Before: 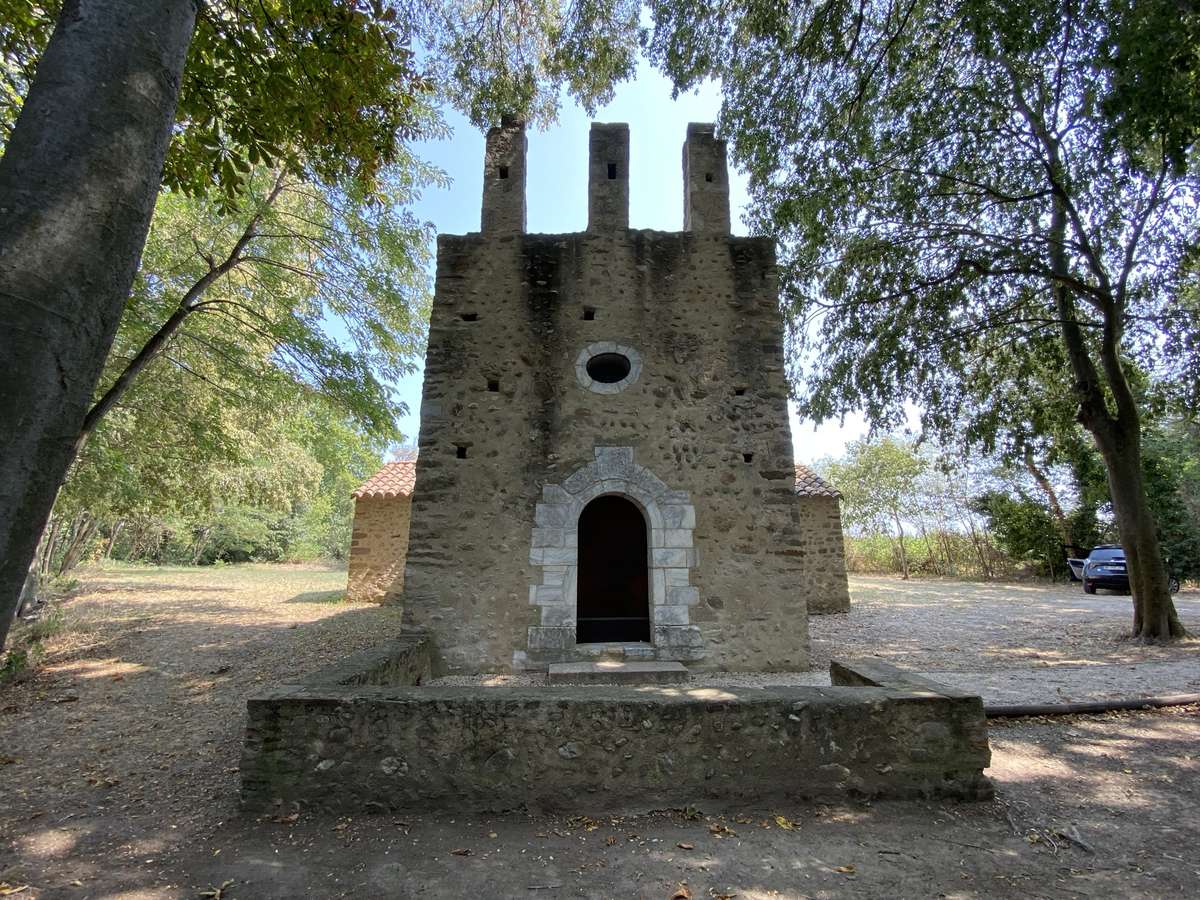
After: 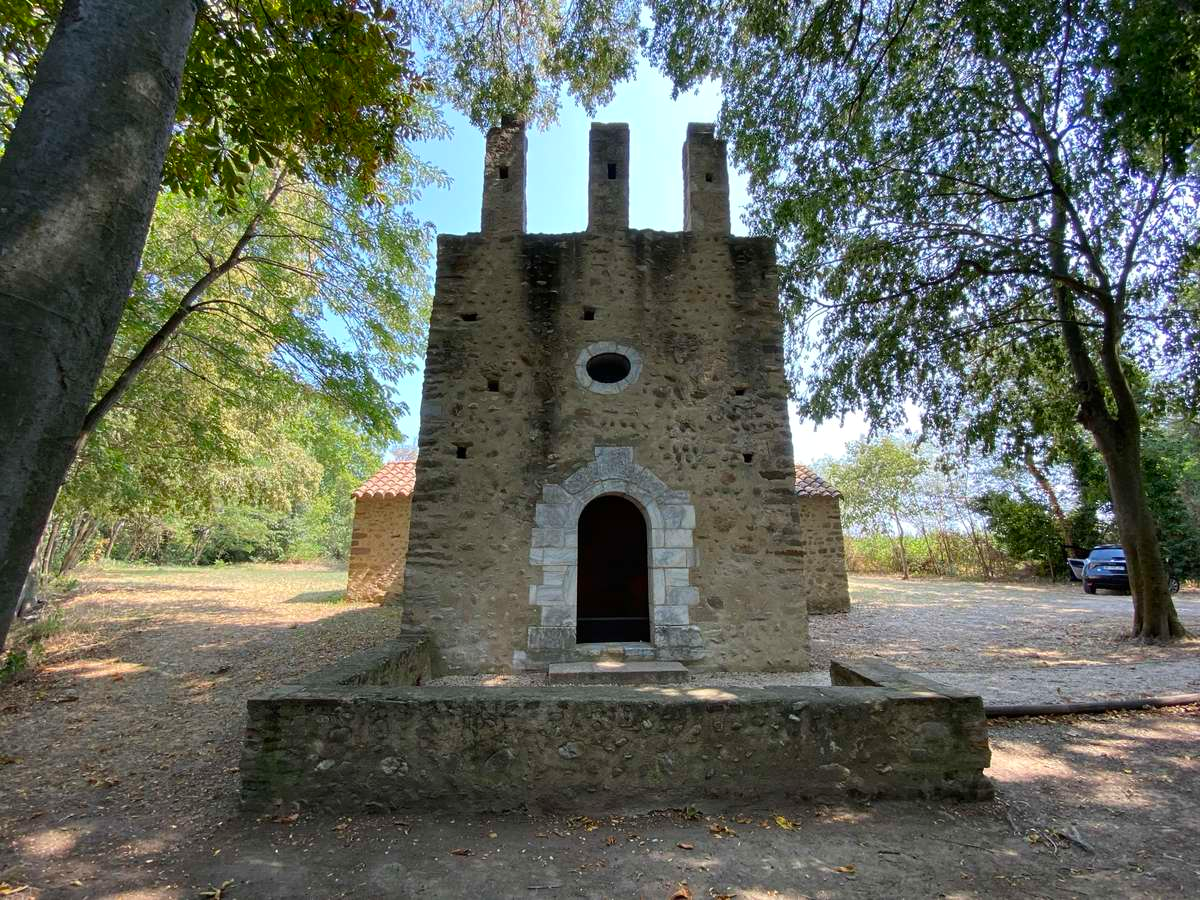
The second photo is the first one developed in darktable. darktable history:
contrast brightness saturation: contrast 0.04, saturation 0.16
shadows and highlights: shadows 12, white point adjustment 1.2, highlights -0.36, soften with gaussian
